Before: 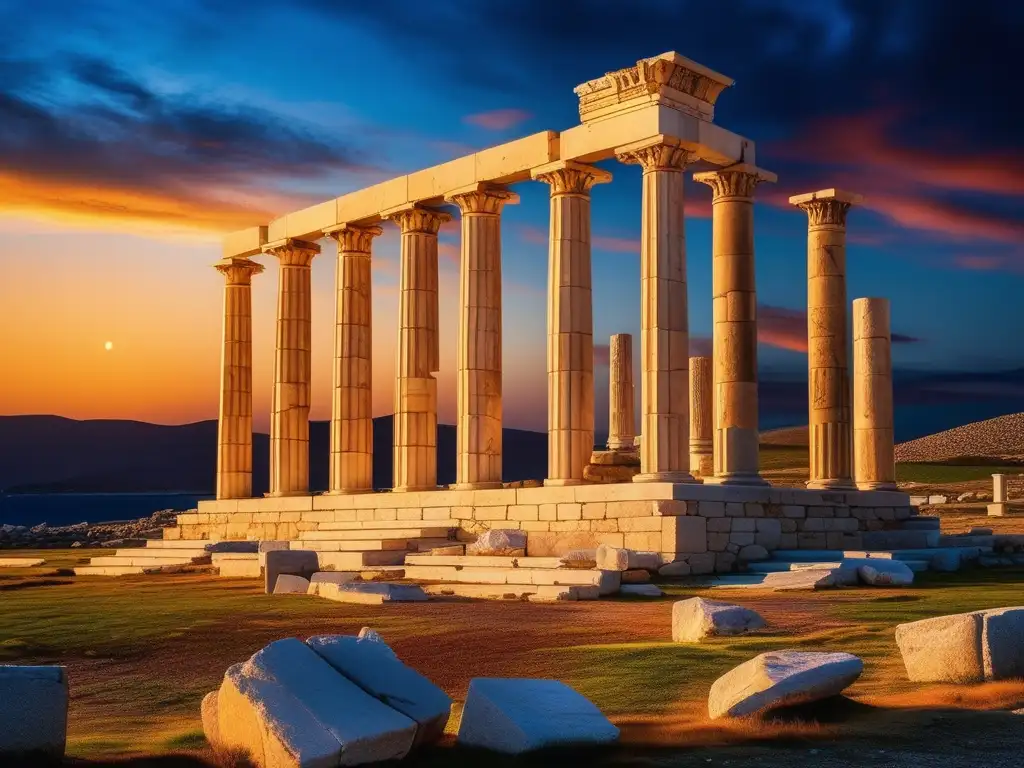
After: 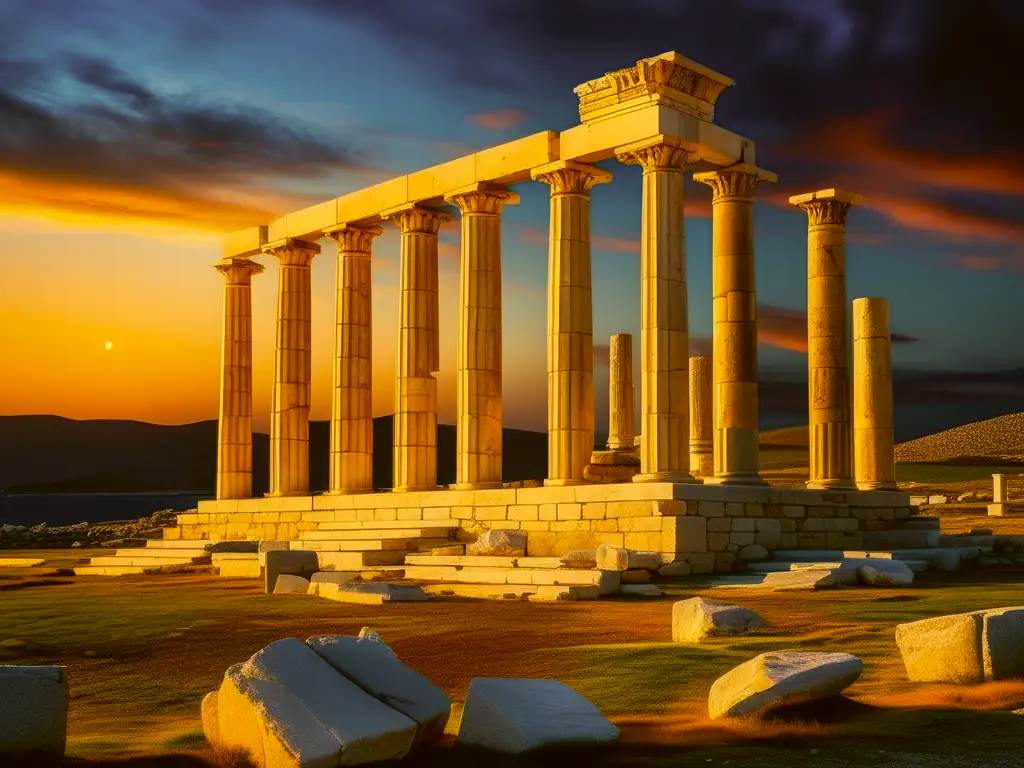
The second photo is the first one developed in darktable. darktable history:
color correction: highlights a* 0.162, highlights b* 29.53, shadows a* -0.162, shadows b* 21.09
